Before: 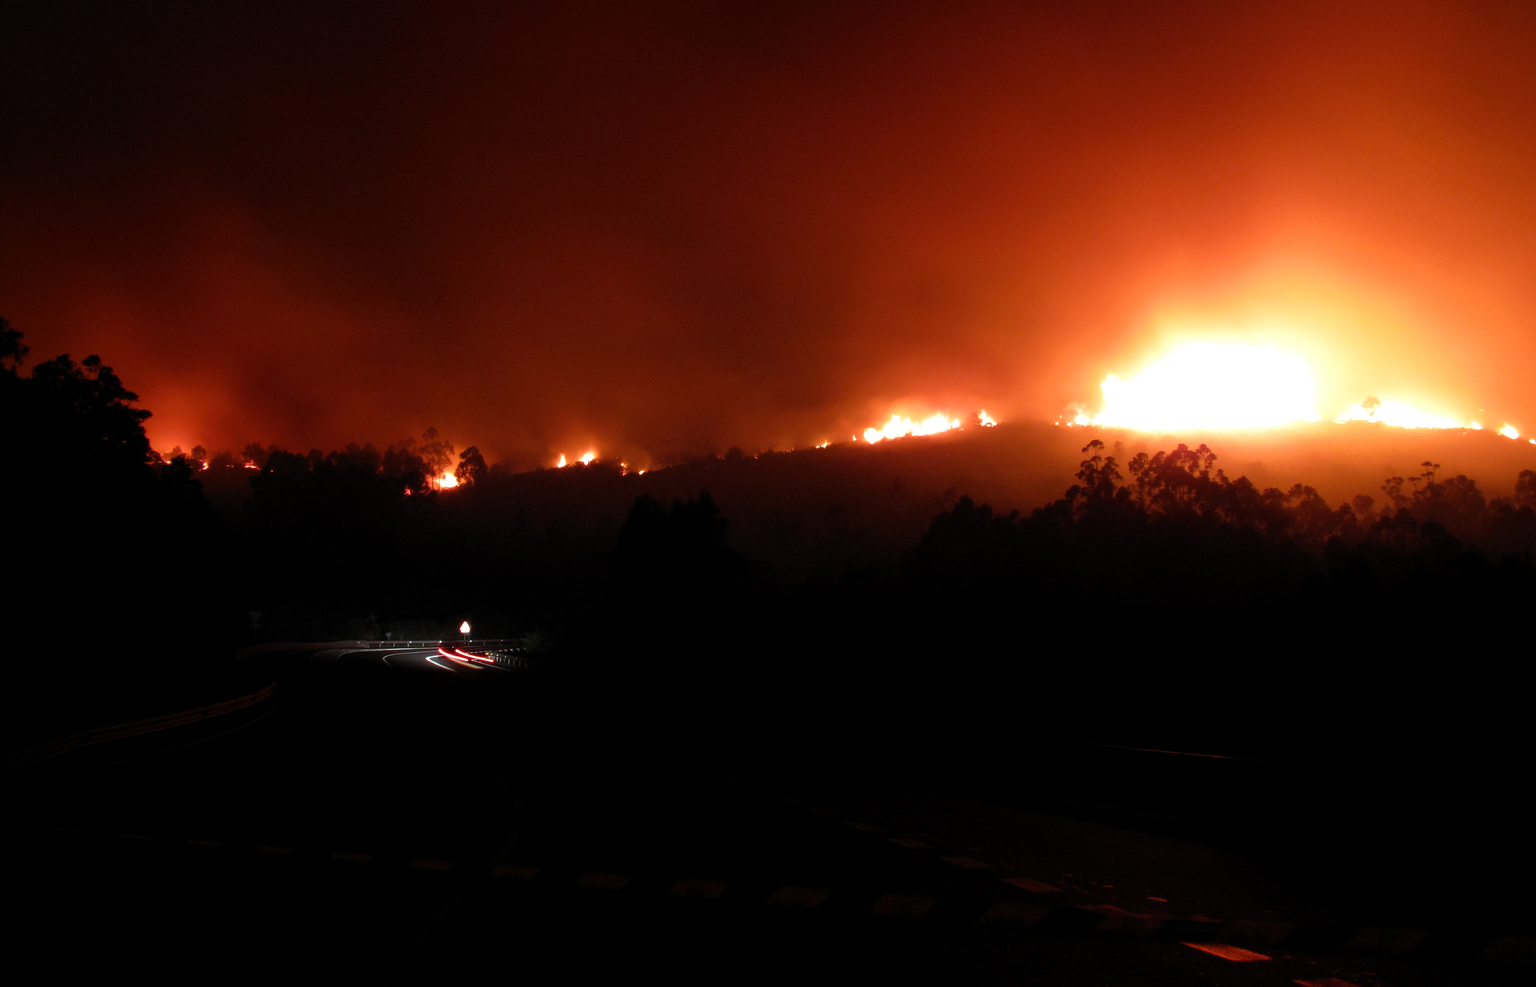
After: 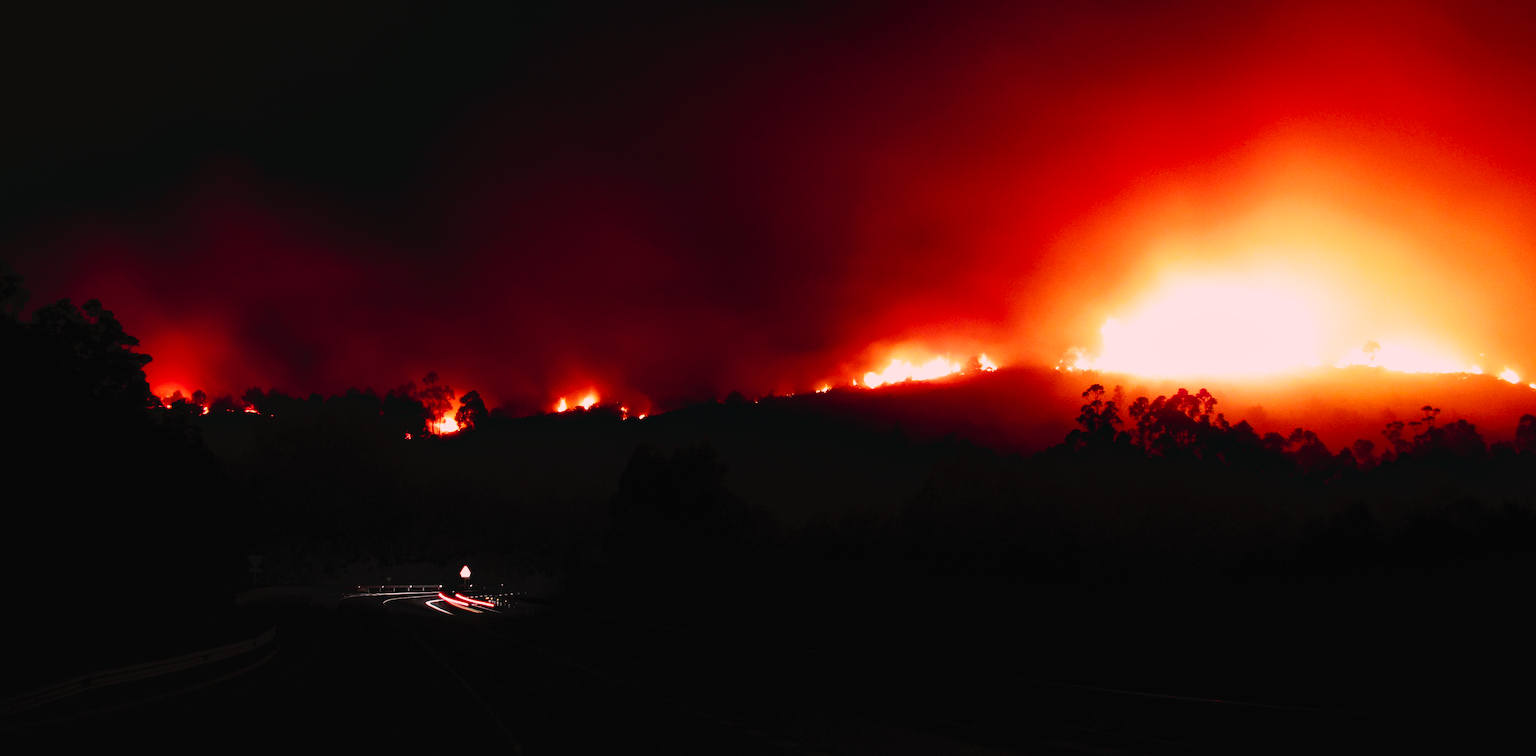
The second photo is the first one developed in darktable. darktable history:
color correction: highlights a* 14.52, highlights b* 4.84
crop: top 5.667%, bottom 17.637%
tone curve: curves: ch0 [(0, 0) (0.003, 0.038) (0.011, 0.035) (0.025, 0.03) (0.044, 0.044) (0.069, 0.062) (0.1, 0.087) (0.136, 0.114) (0.177, 0.15) (0.224, 0.193) (0.277, 0.242) (0.335, 0.299) (0.399, 0.361) (0.468, 0.437) (0.543, 0.521) (0.623, 0.614) (0.709, 0.717) (0.801, 0.817) (0.898, 0.913) (1, 1)], preserve colors none
sharpen: amount 0.2
white balance: emerald 1
local contrast: highlights 100%, shadows 100%, detail 120%, midtone range 0.2
sigmoid: contrast 1.8, skew -0.2, preserve hue 0%, red attenuation 0.1, red rotation 0.035, green attenuation 0.1, green rotation -0.017, blue attenuation 0.15, blue rotation -0.052, base primaries Rec2020
